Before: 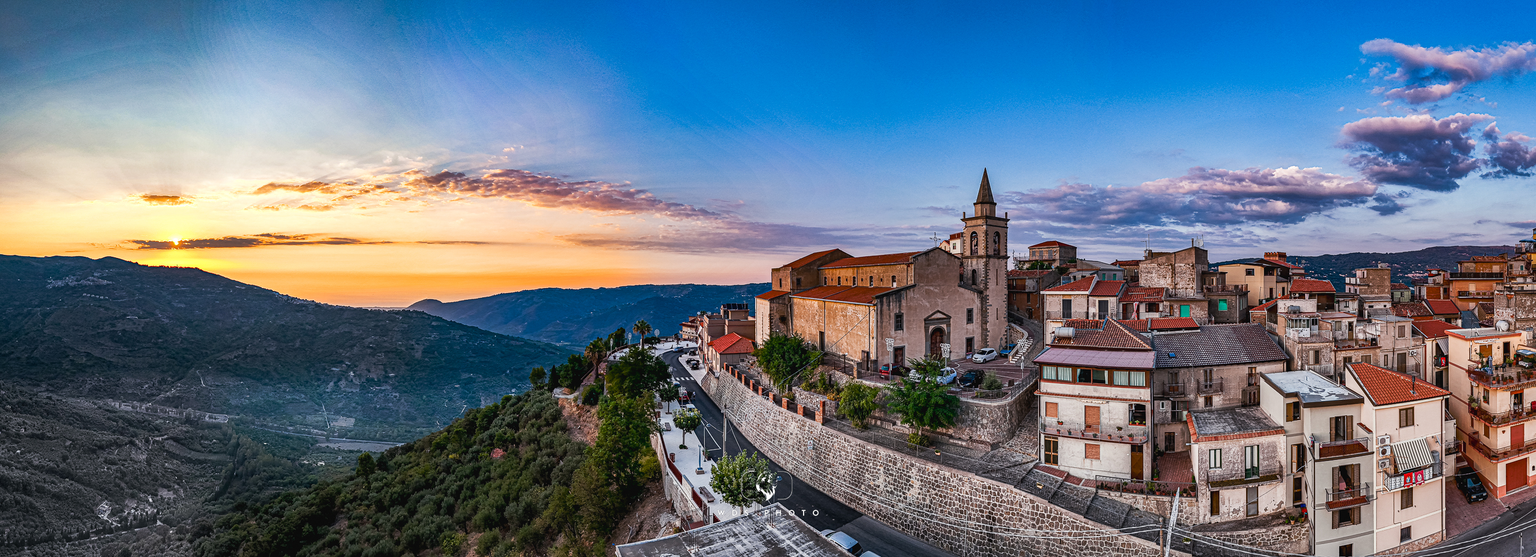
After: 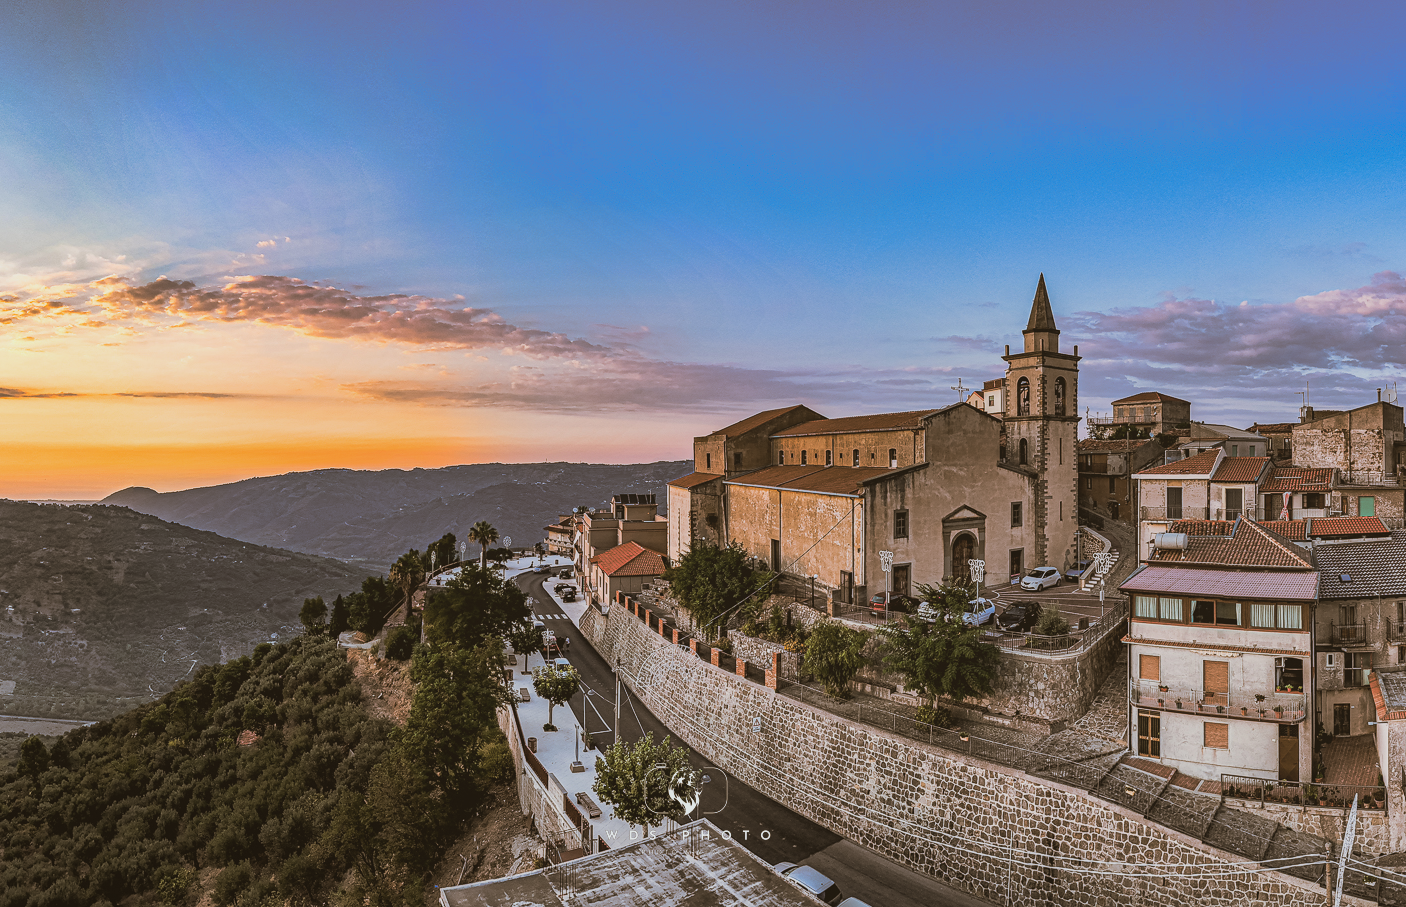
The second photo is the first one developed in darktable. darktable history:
local contrast: highlights 68%, shadows 68%, detail 82%, midtone range 0.325
crop and rotate: left 22.516%, right 21.234%
split-toning: shadows › hue 37.98°, highlights › hue 185.58°, balance -55.261
